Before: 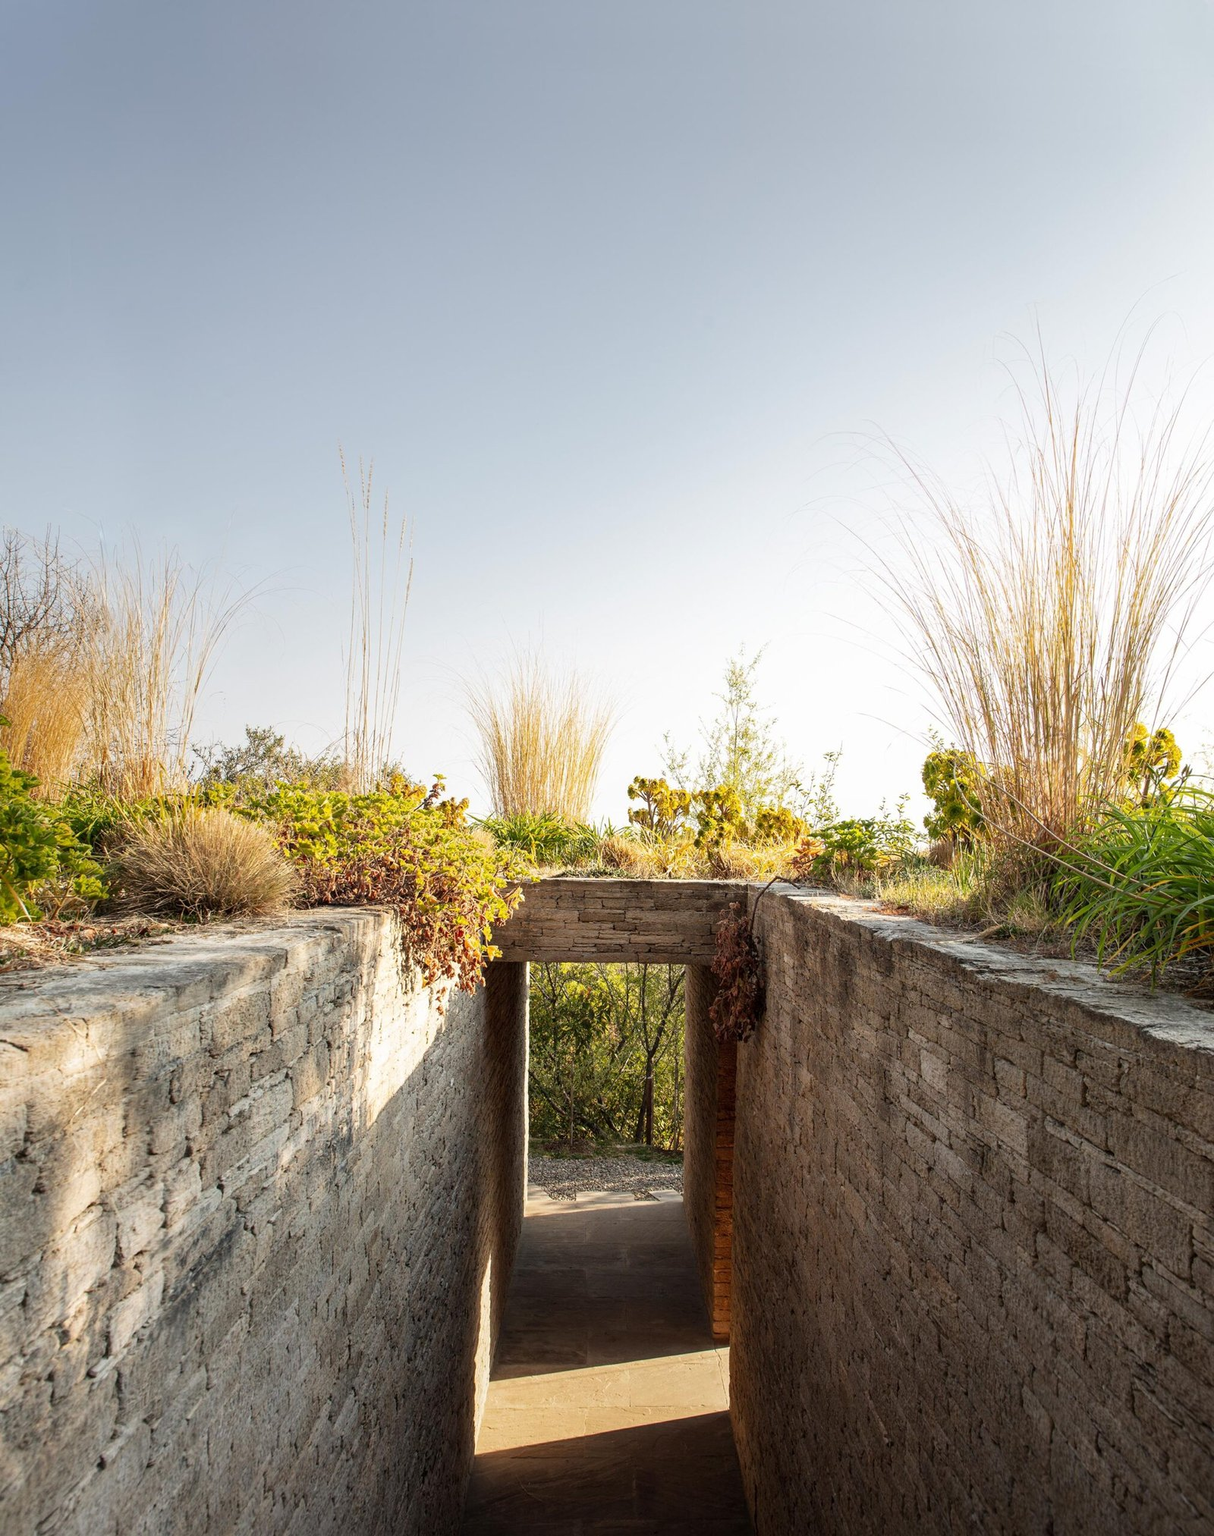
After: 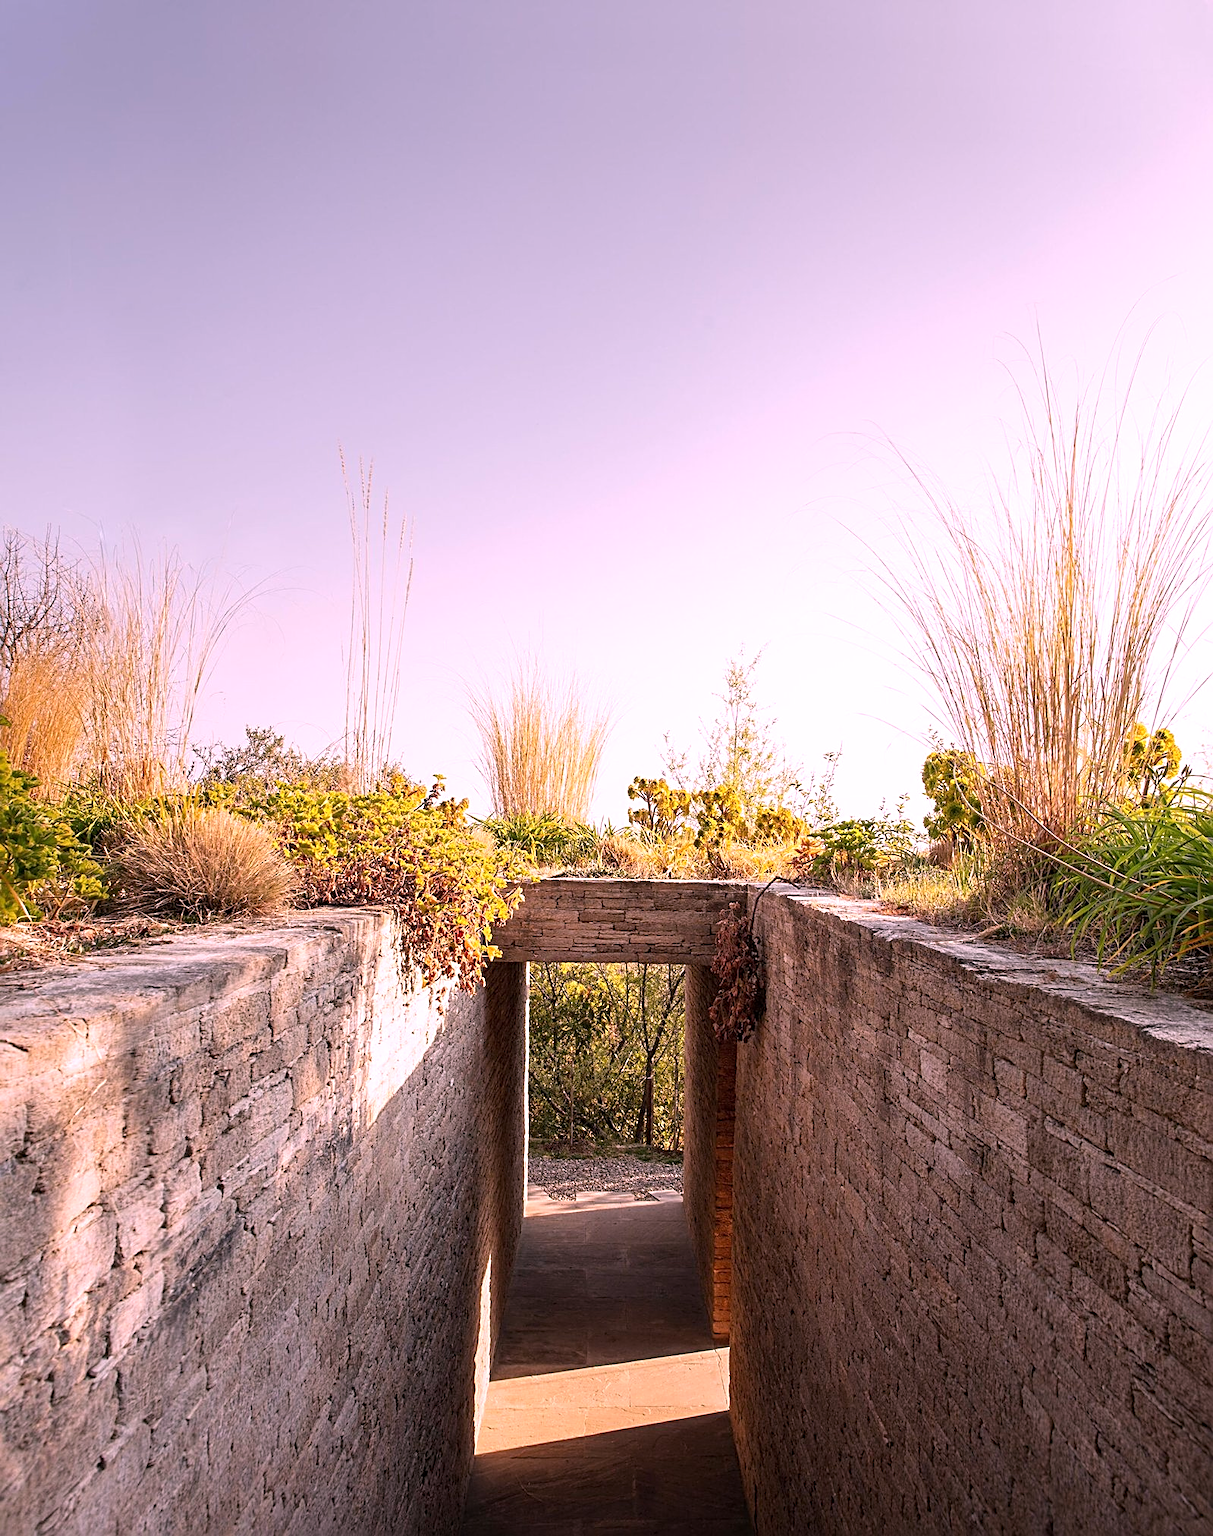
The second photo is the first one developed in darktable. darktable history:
white balance: red 1.188, blue 1.11
sharpen: radius 2.531, amount 0.628
